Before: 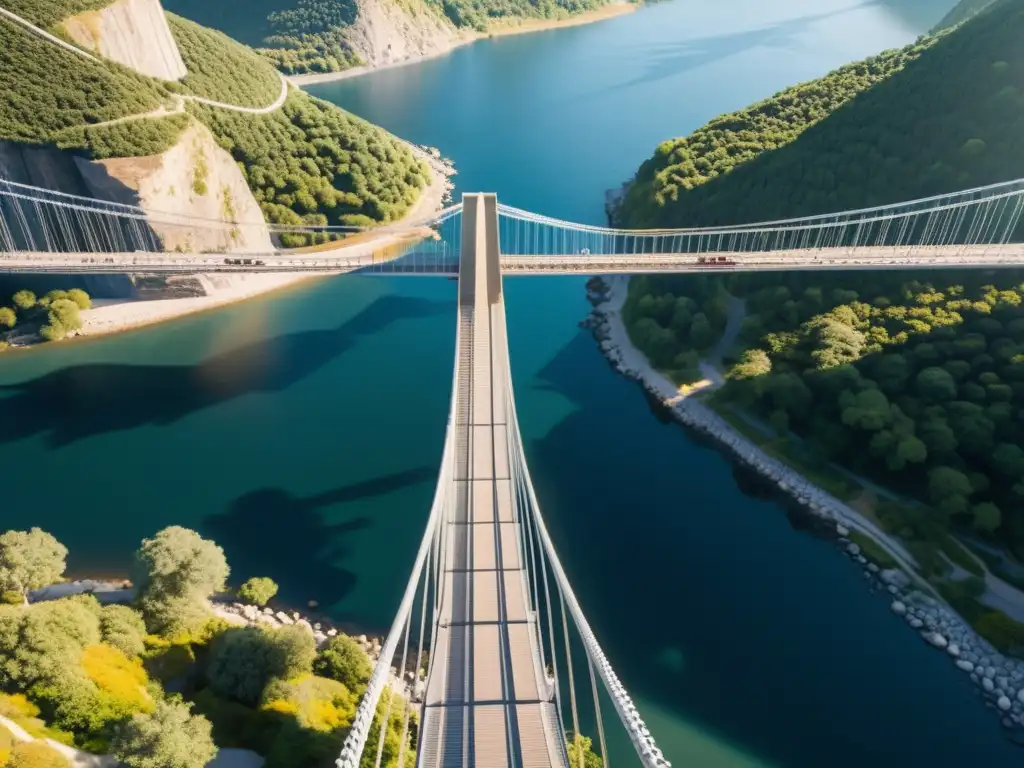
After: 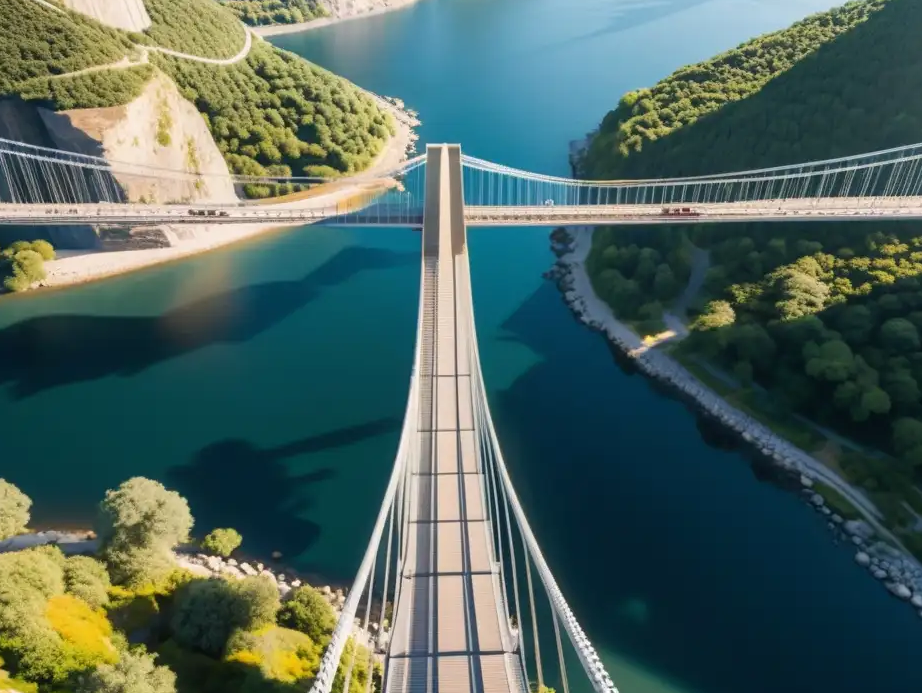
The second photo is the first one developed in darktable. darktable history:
crop: left 3.583%, top 6.478%, right 6.327%, bottom 3.279%
